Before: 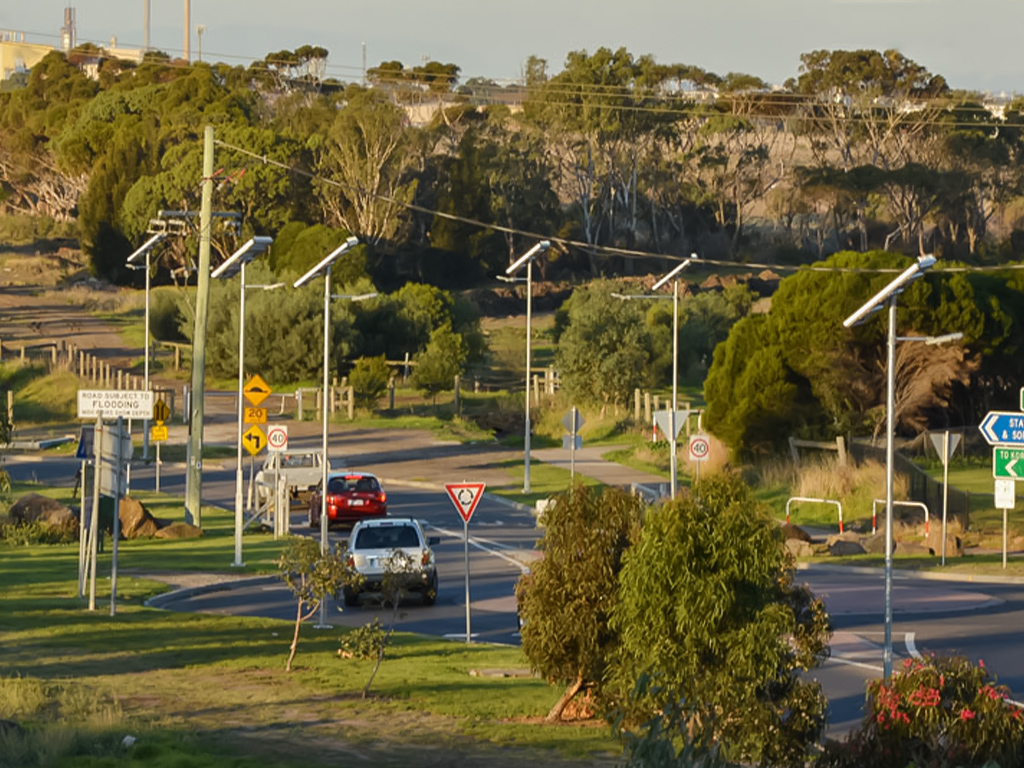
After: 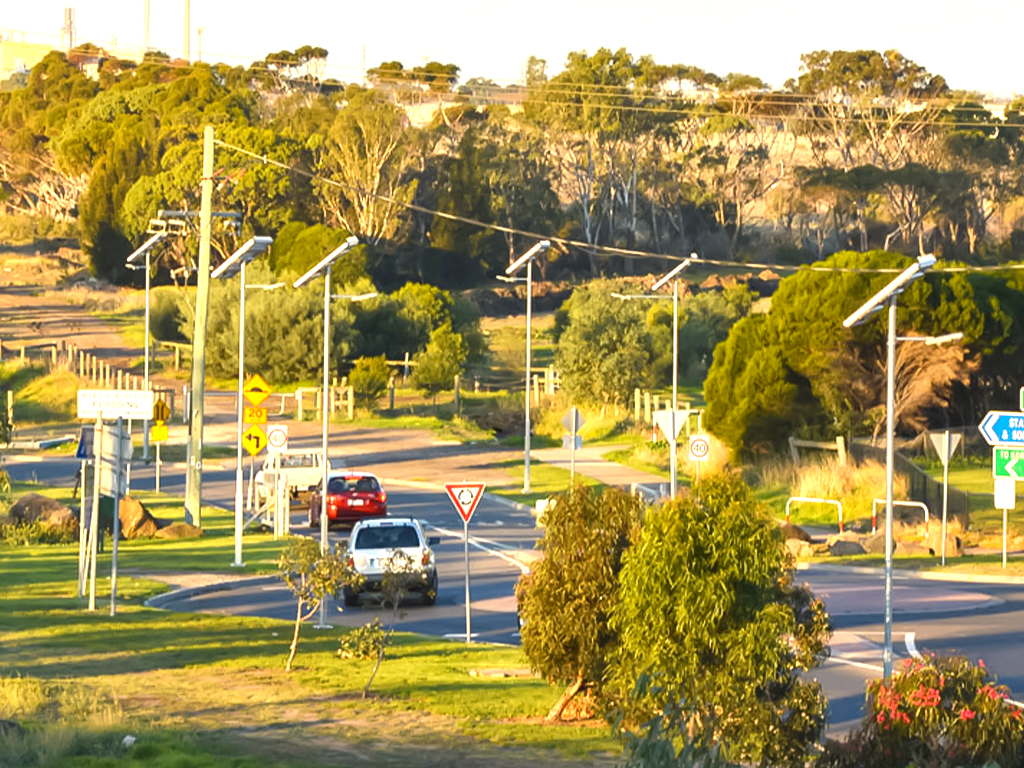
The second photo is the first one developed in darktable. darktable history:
exposure: black level correction 0, exposure 1.386 EV, compensate highlight preservation false
color balance rgb: highlights gain › chroma 3.103%, highlights gain › hue 71.45°, perceptual saturation grading › global saturation 0.551%, global vibrance 20%
